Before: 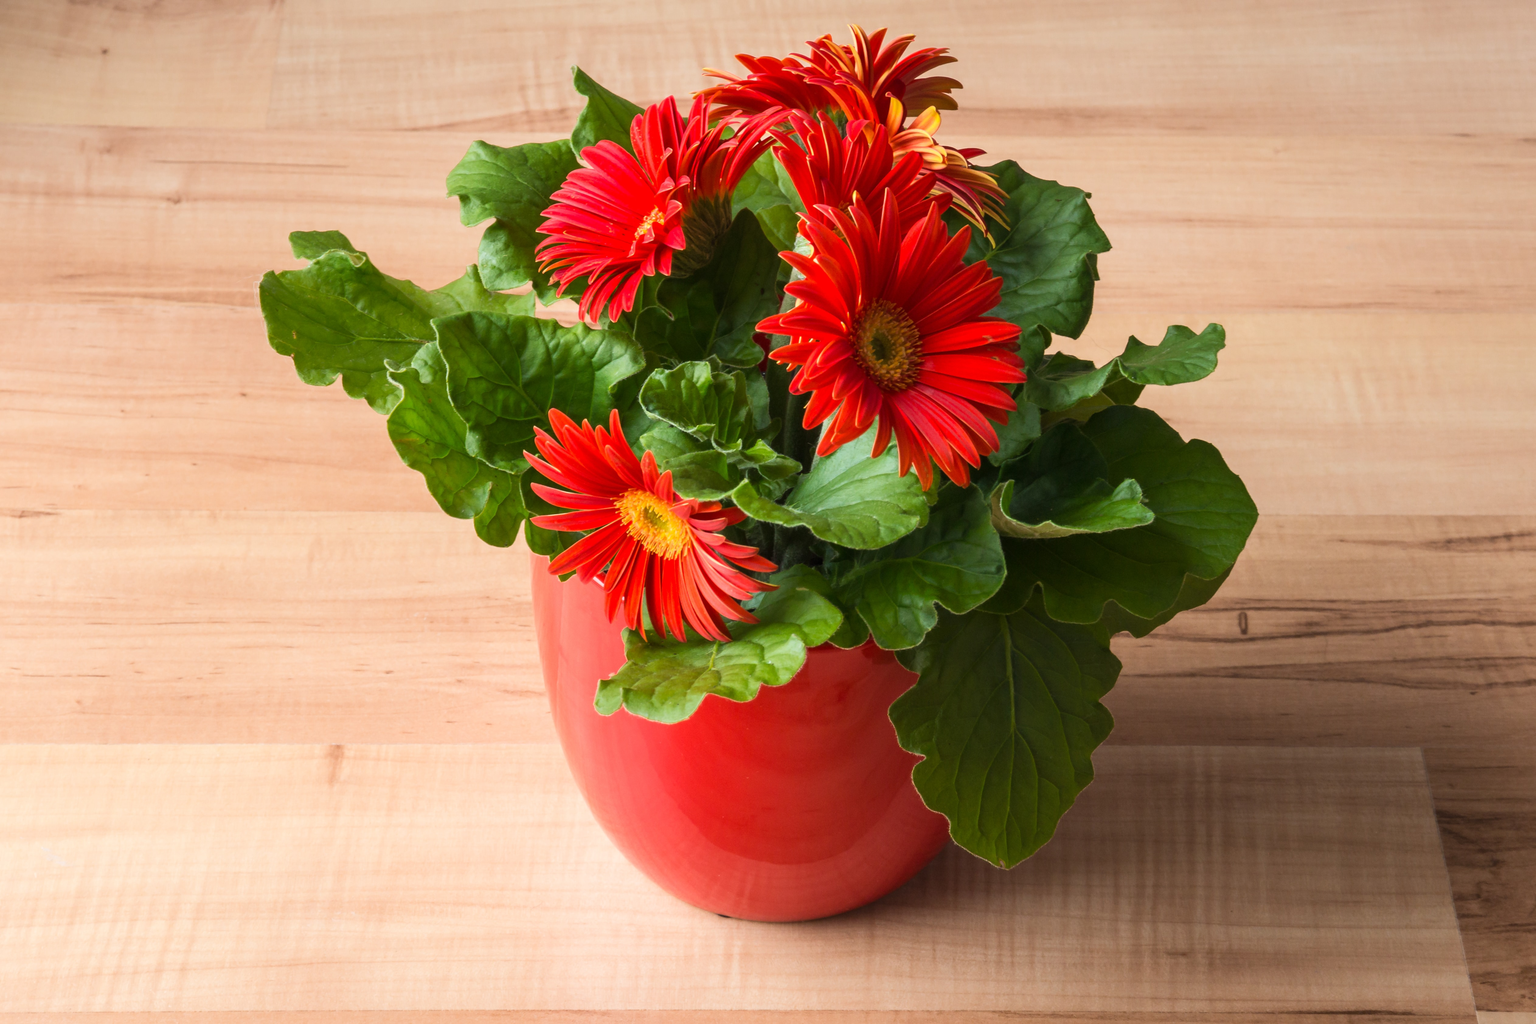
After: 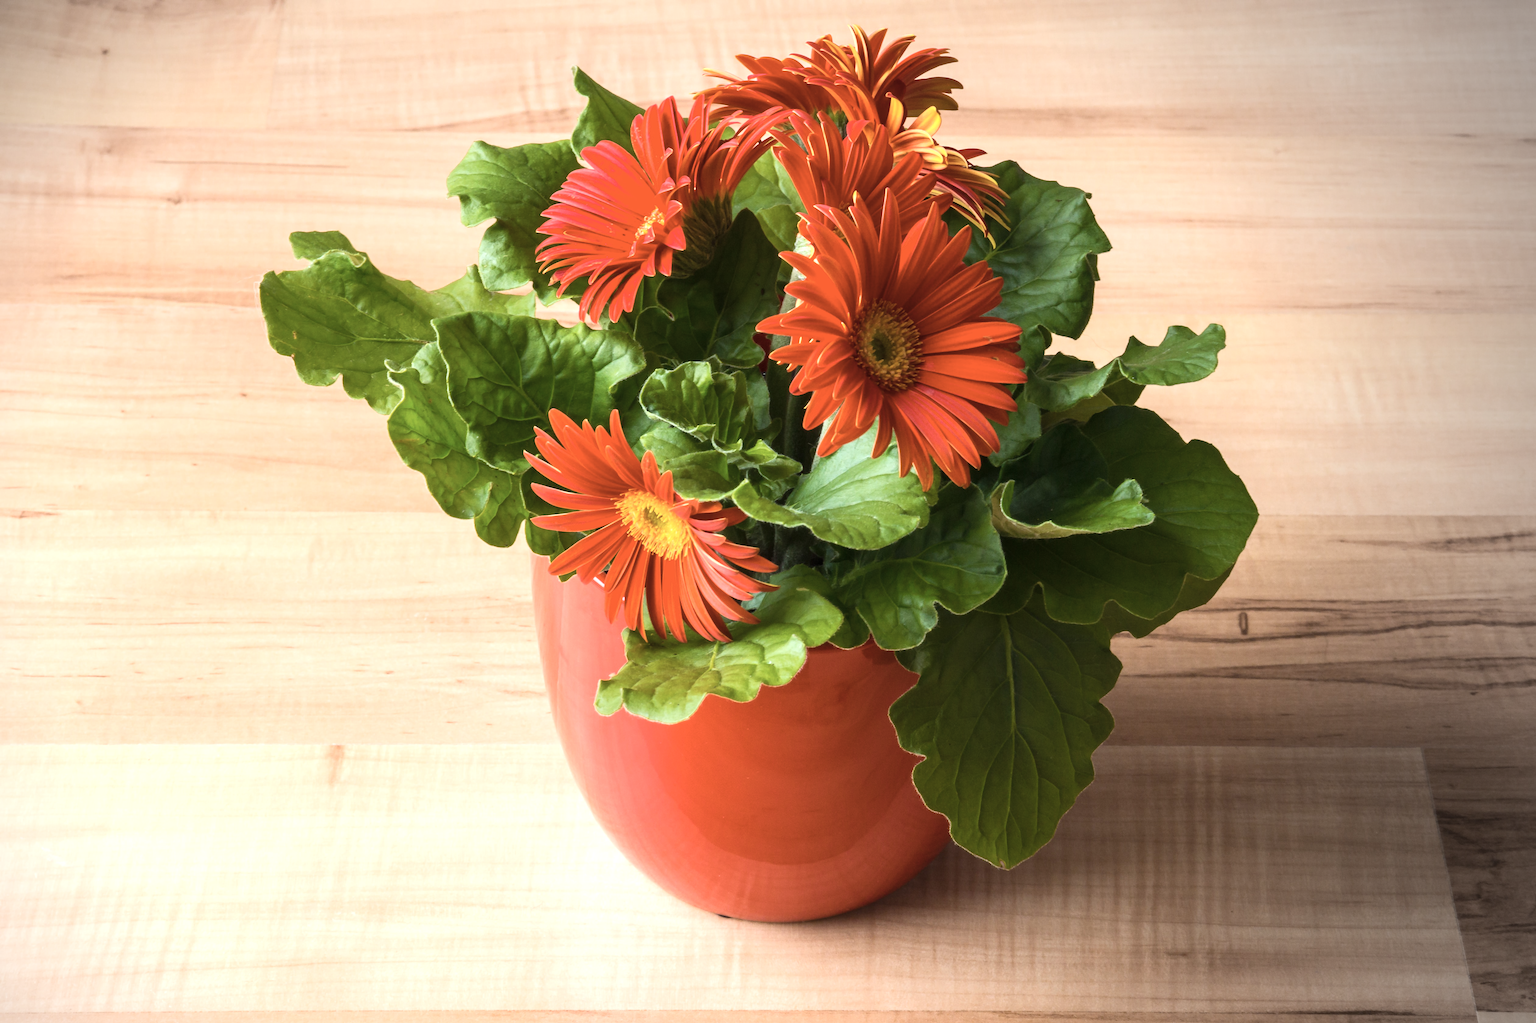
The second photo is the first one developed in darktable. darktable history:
exposure: exposure 0.493 EV, compensate highlight preservation false
color balance rgb: linear chroma grading › global chroma 8.33%, perceptual saturation grading › global saturation 18.52%, global vibrance 7.87%
vignetting: center (-0.15, 0.013)
contrast brightness saturation: contrast 0.1, saturation -0.36
